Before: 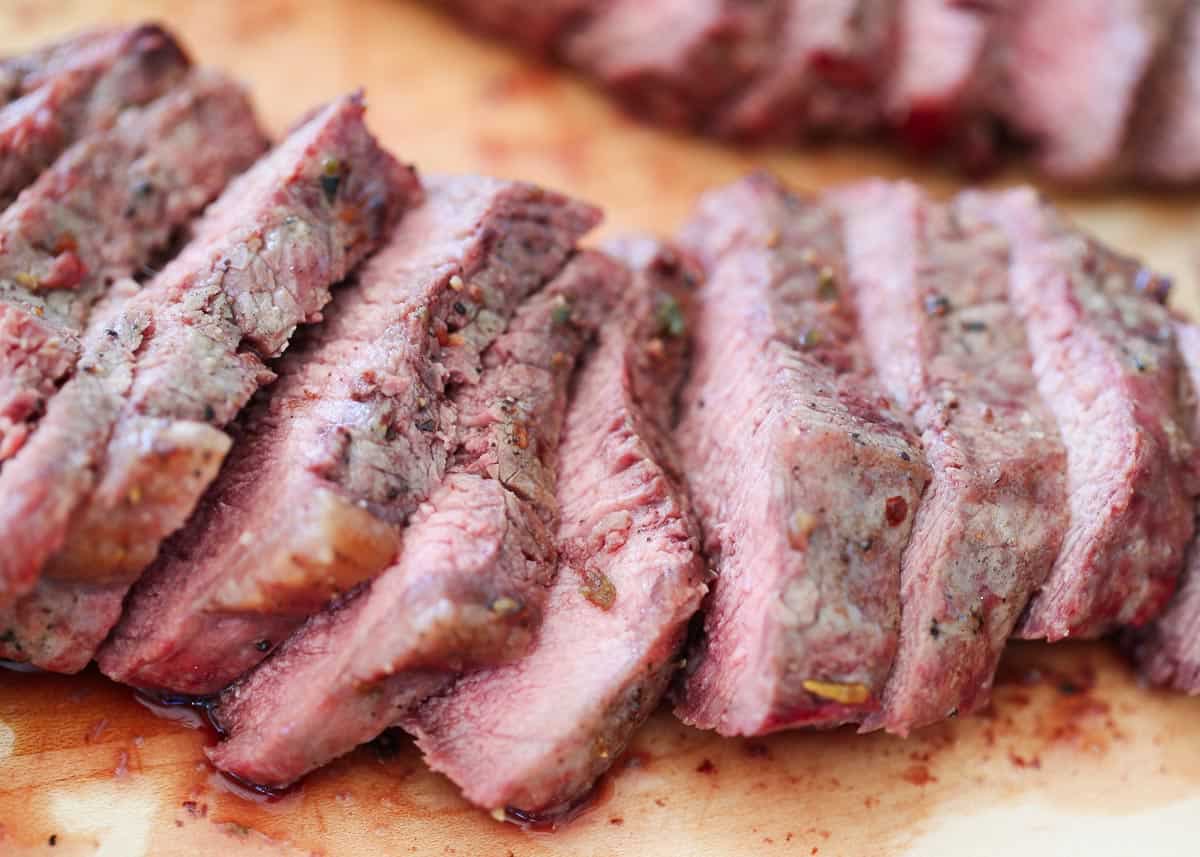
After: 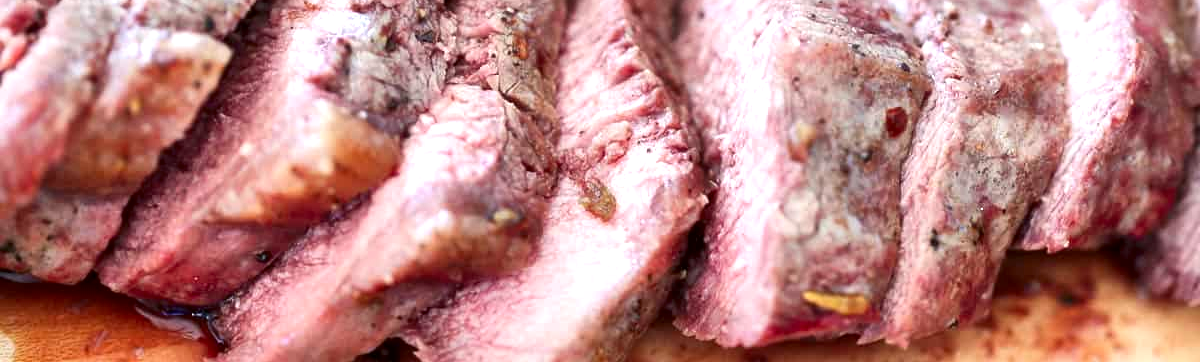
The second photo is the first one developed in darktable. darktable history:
crop: top 45.5%, bottom 12.249%
exposure: black level correction 0.001, exposure 0.498 EV, compensate highlight preservation false
local contrast: mode bilateral grid, contrast 50, coarseness 50, detail 150%, midtone range 0.2
